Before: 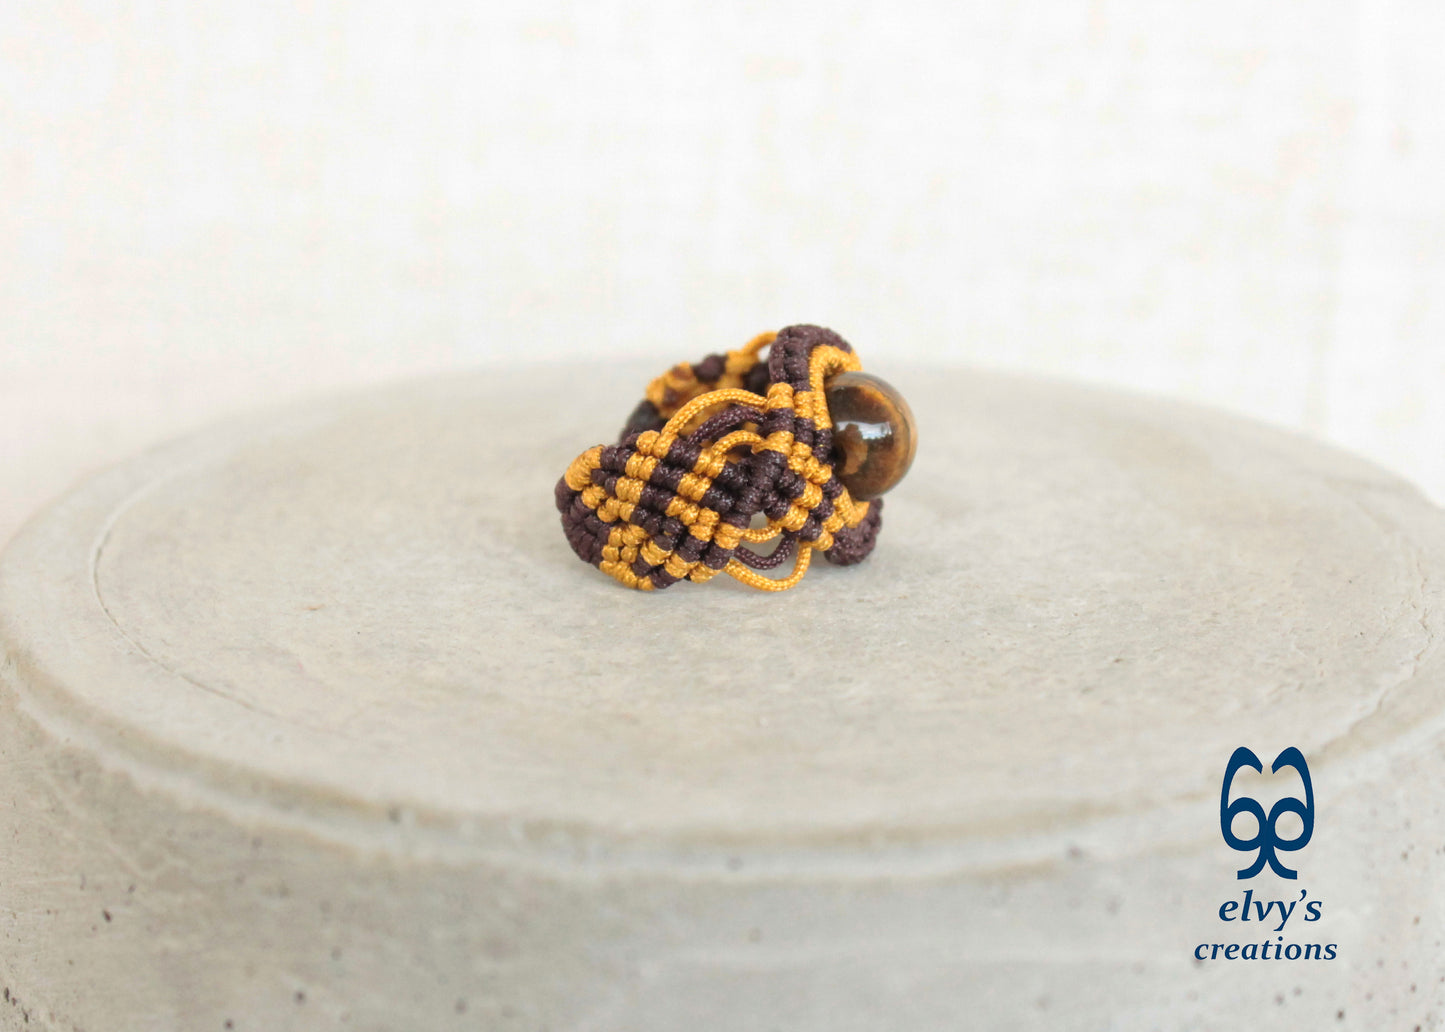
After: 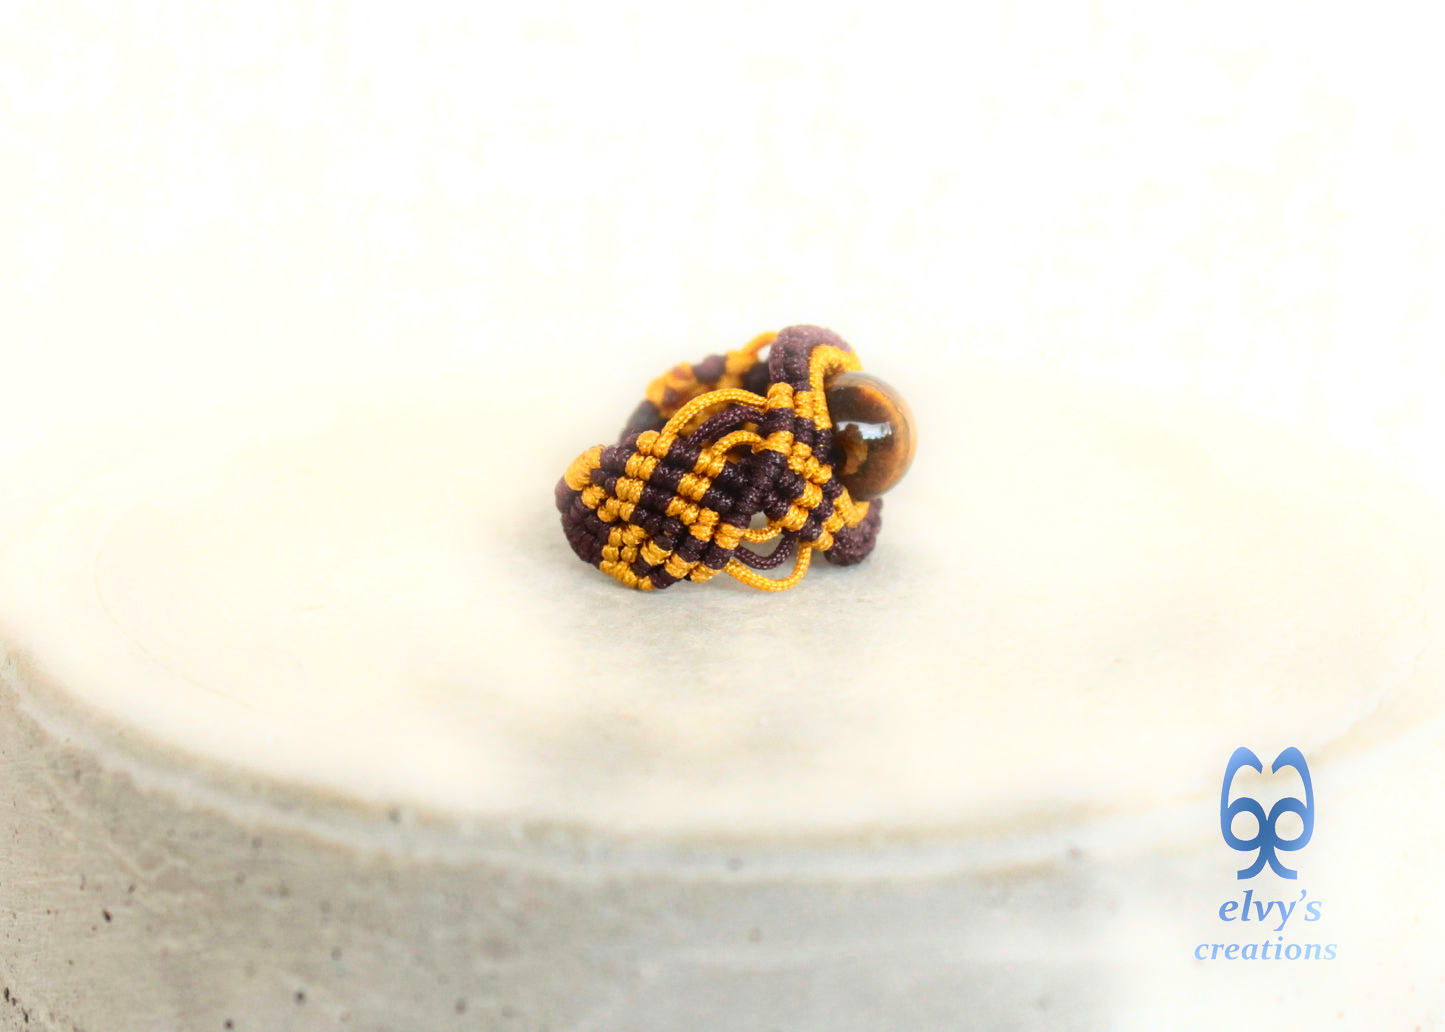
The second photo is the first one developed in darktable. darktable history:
contrast brightness saturation: contrast 0.21, brightness -0.11, saturation 0.21
bloom: size 5%, threshold 95%, strength 15%
